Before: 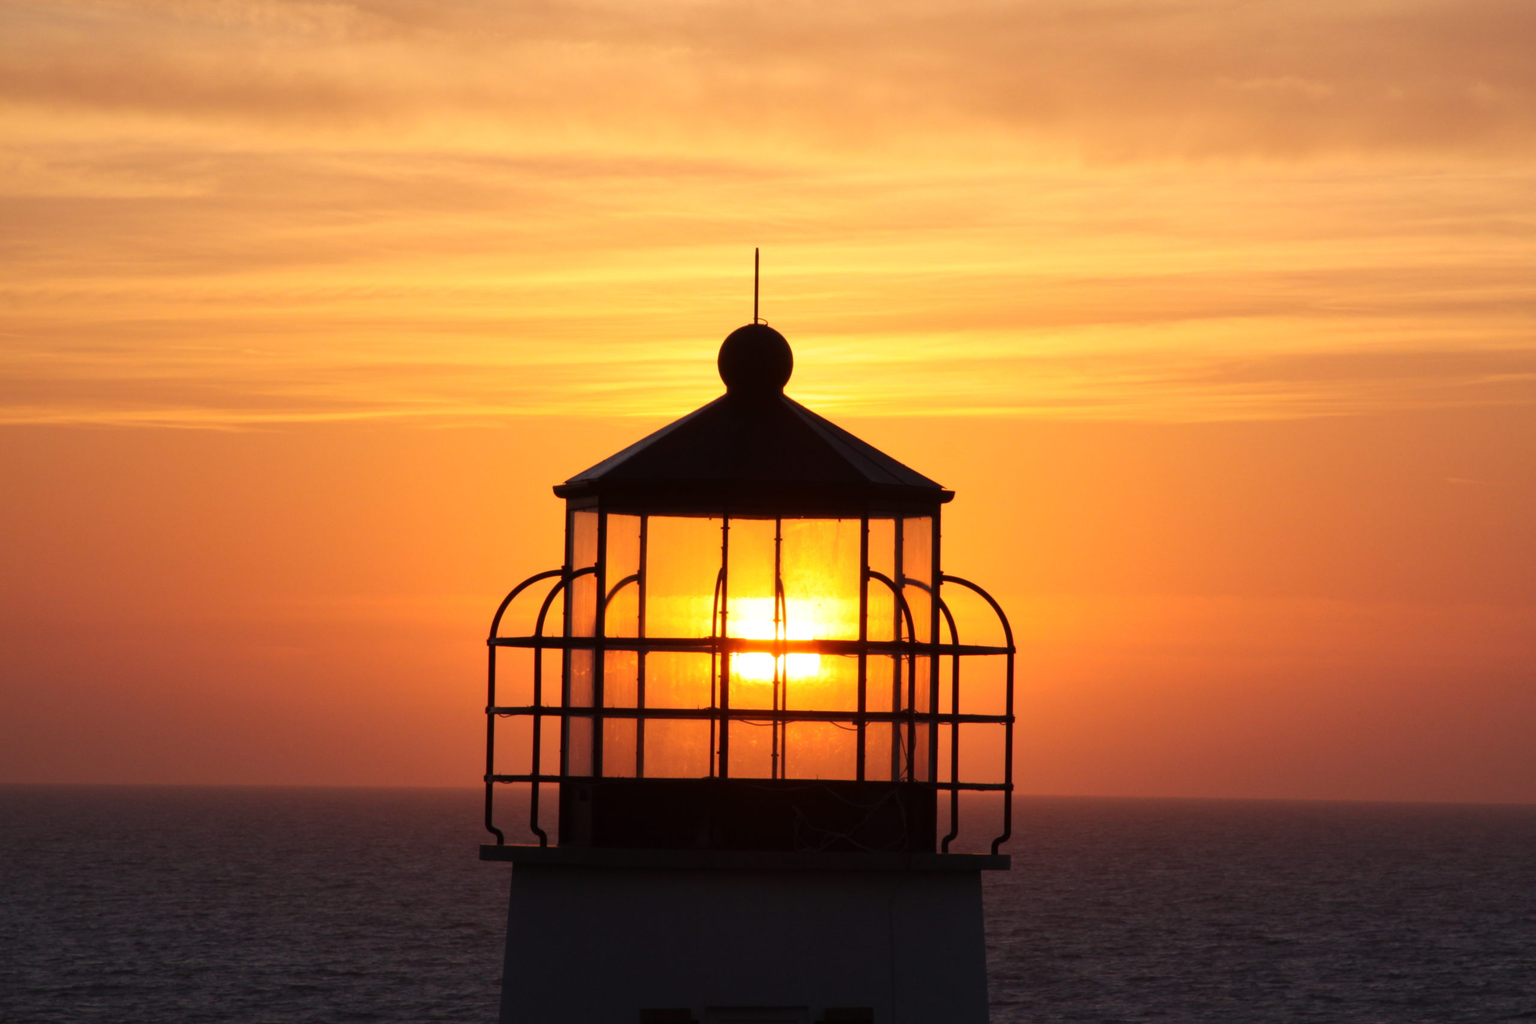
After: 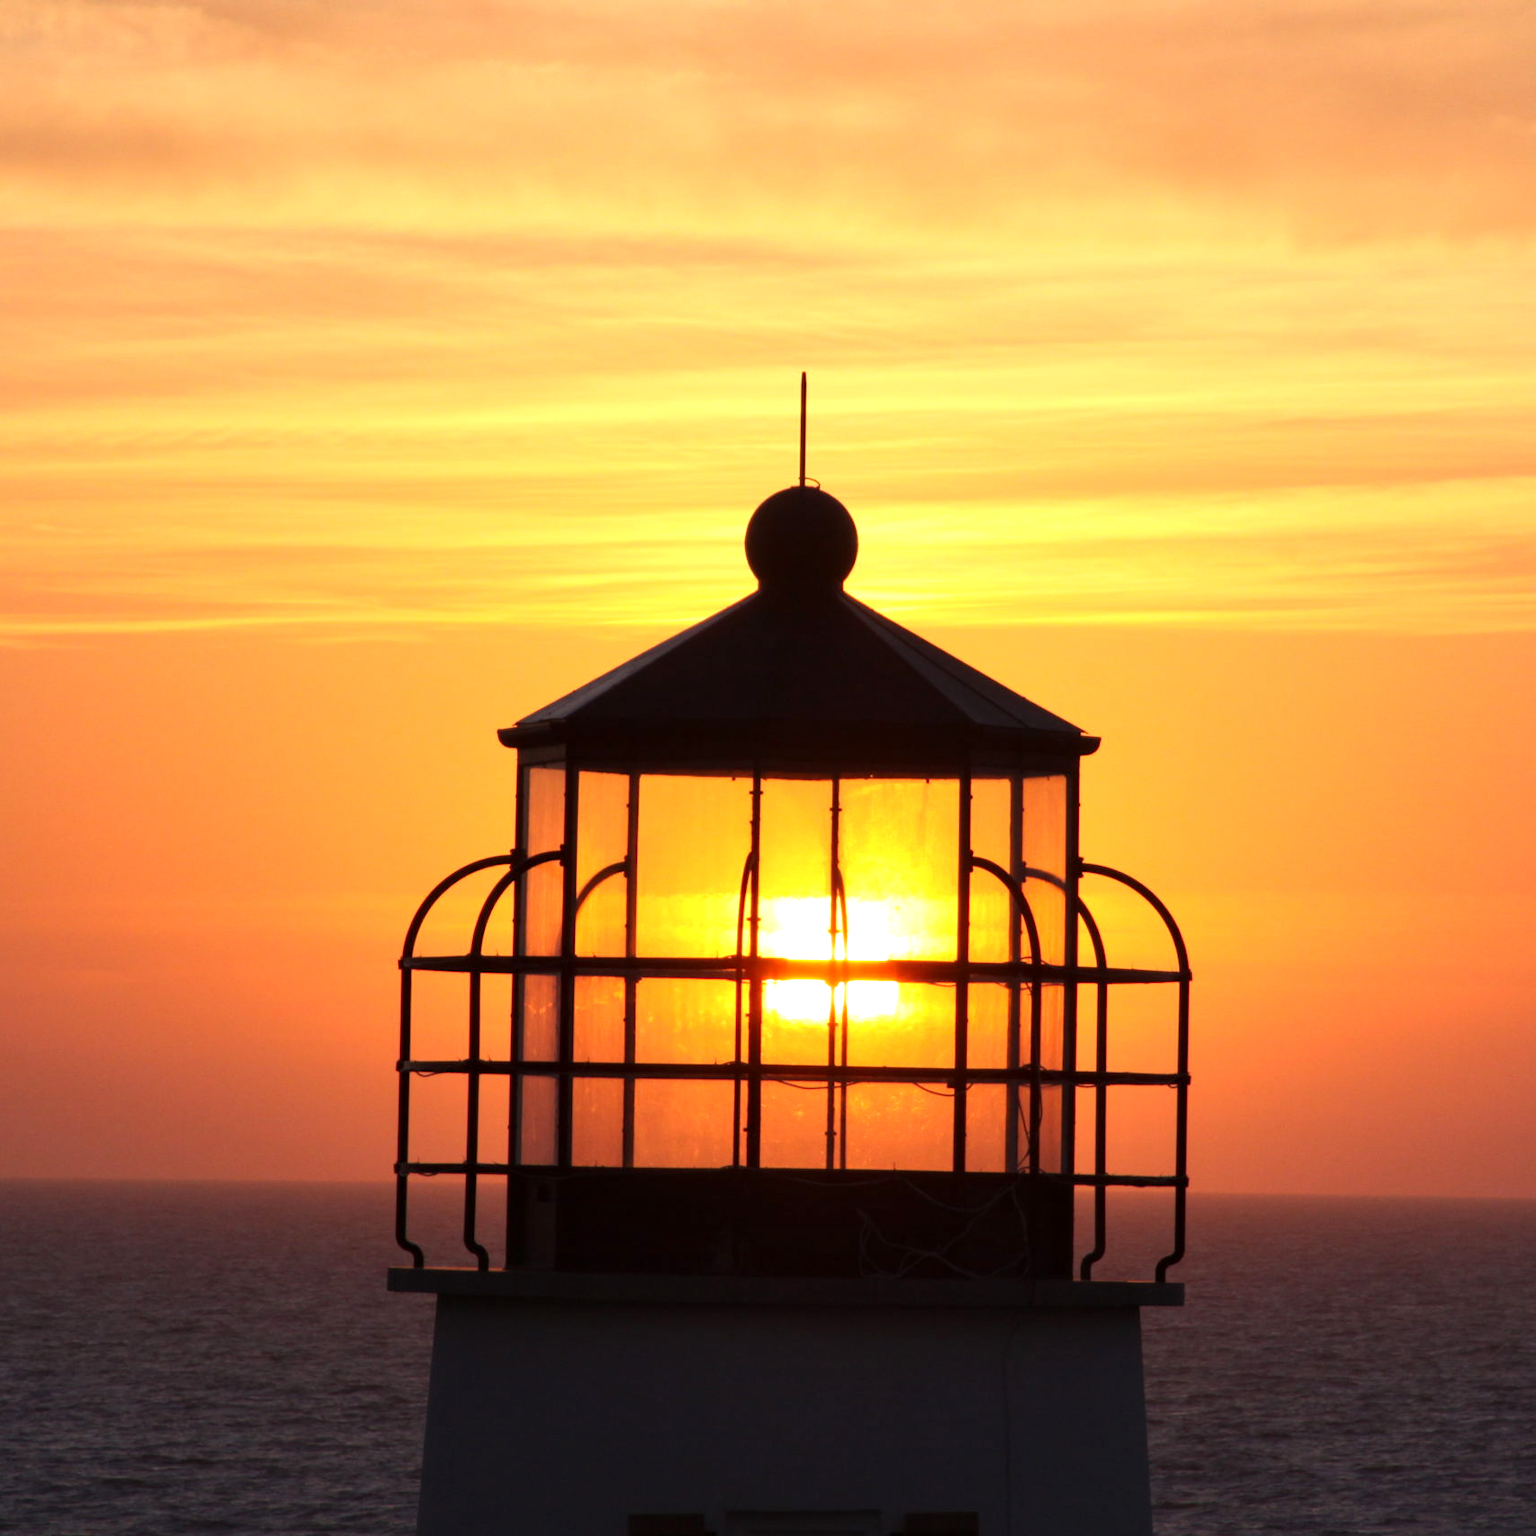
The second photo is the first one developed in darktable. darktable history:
exposure: exposure 0.375 EV, compensate highlight preservation false
crop and rotate: left 14.436%, right 18.898%
contrast equalizer: octaves 7, y [[0.515 ×6], [0.507 ×6], [0.425 ×6], [0 ×6], [0 ×6]]
